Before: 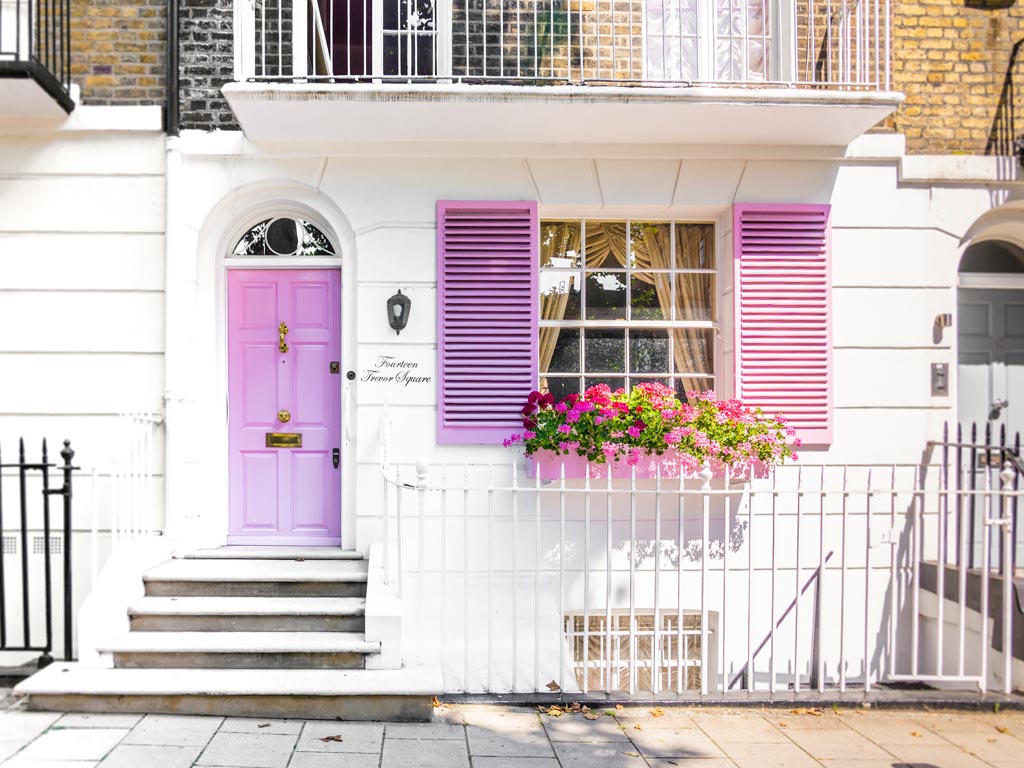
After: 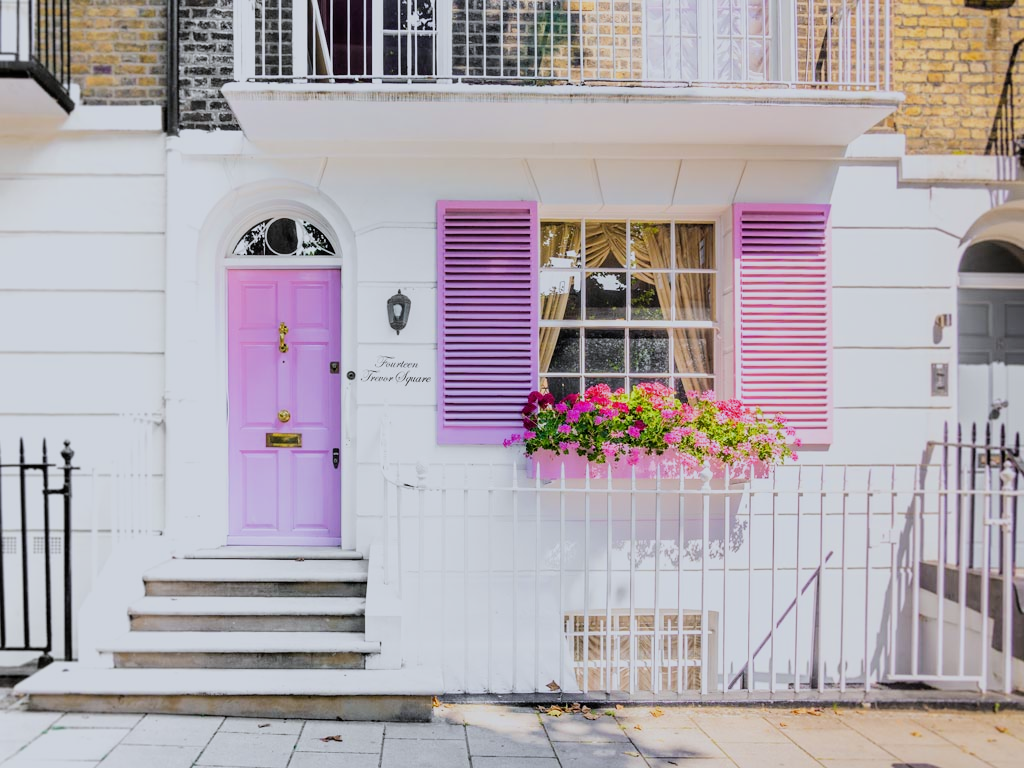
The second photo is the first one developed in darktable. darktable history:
filmic rgb: black relative exposure -7.65 EV, white relative exposure 4.56 EV, hardness 3.61, color science v6 (2022)
white balance: red 0.974, blue 1.044
